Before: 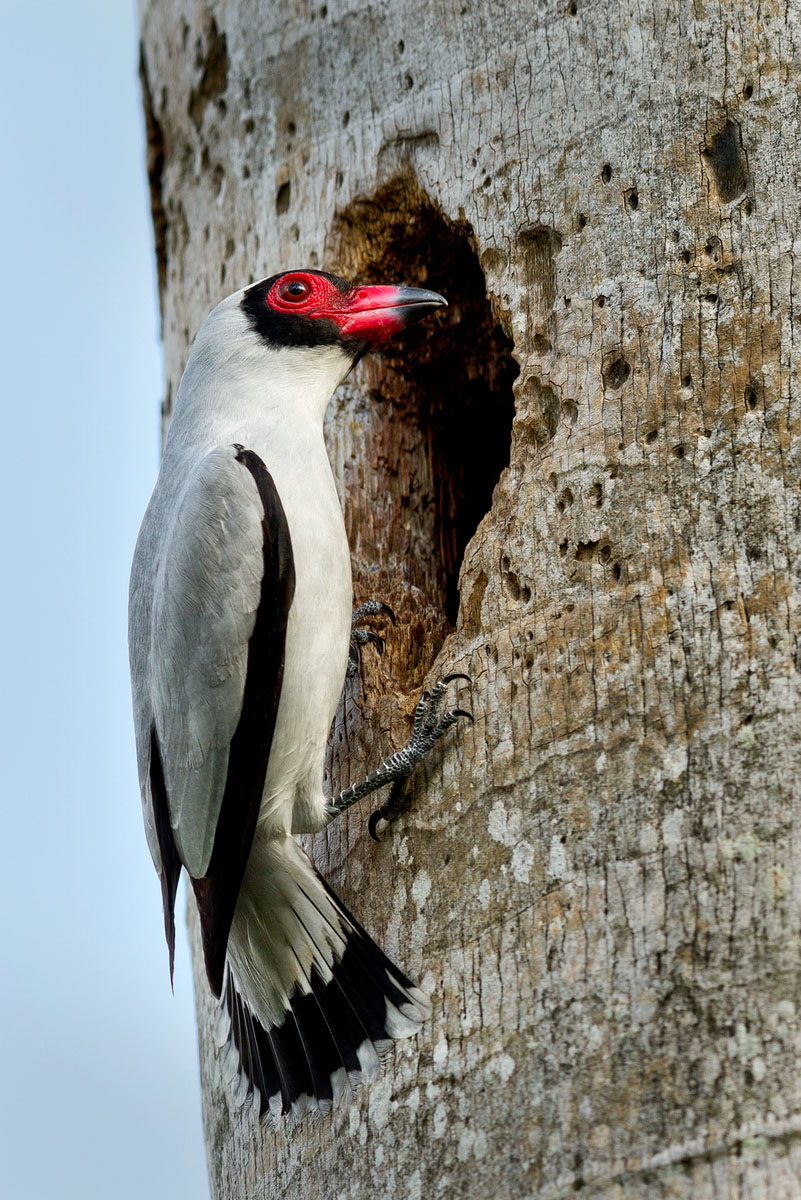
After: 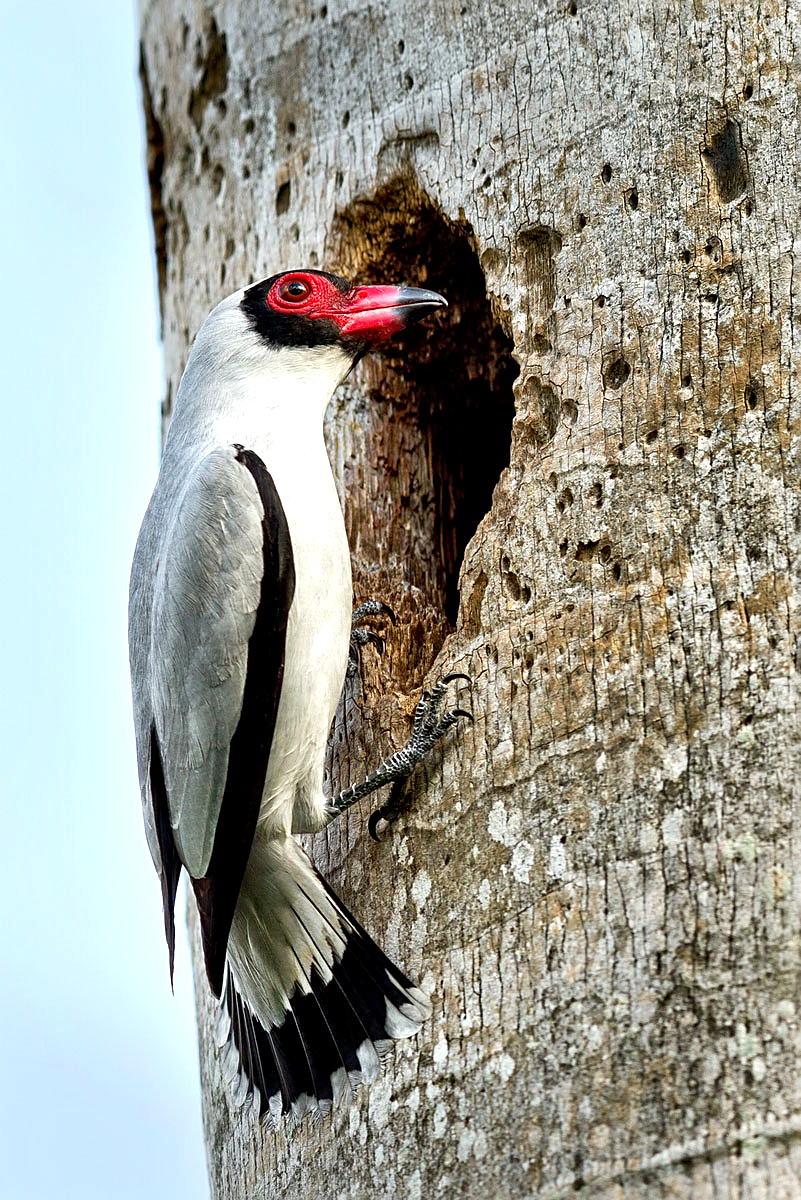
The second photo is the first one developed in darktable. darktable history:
sharpen: on, module defaults
exposure: exposure 0.485 EV, compensate highlight preservation false
local contrast: mode bilateral grid, contrast 30, coarseness 25, midtone range 0.2
